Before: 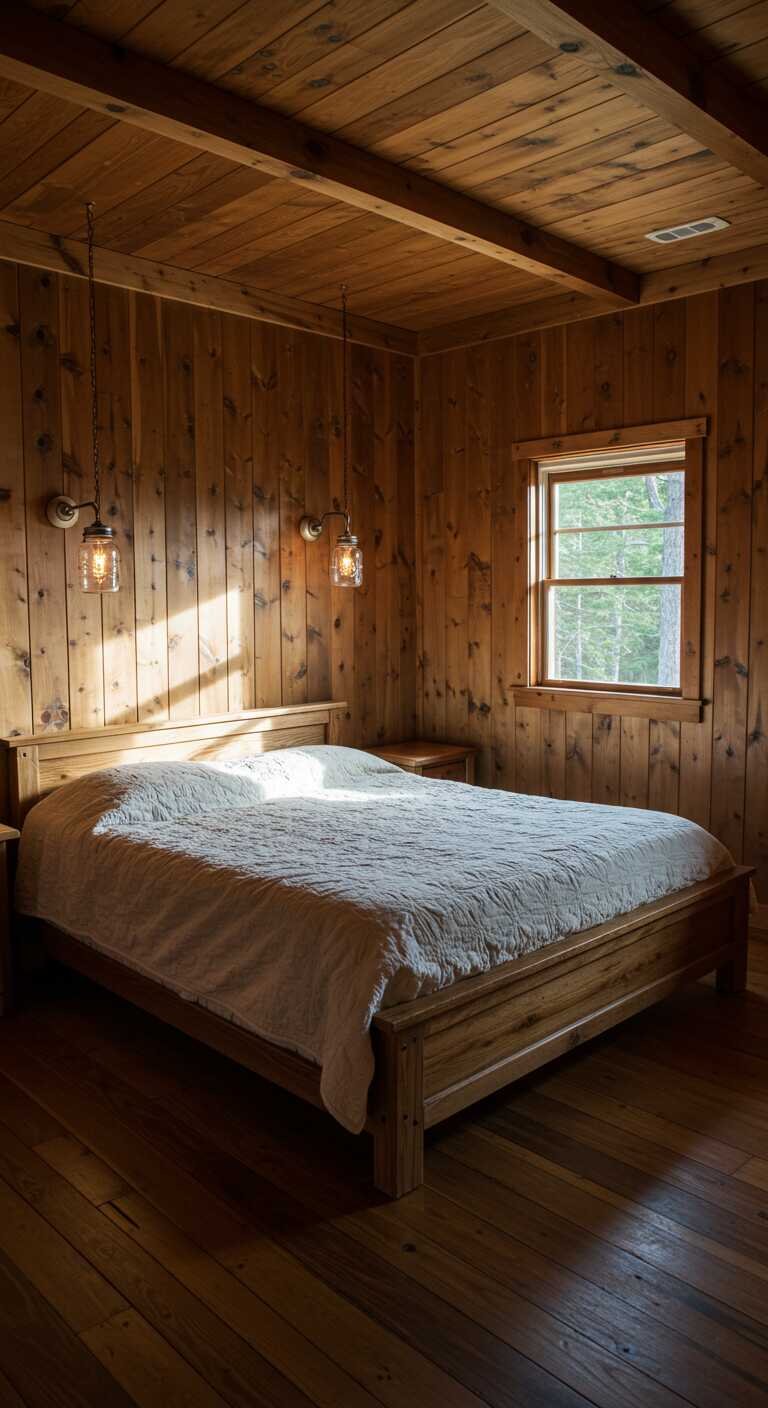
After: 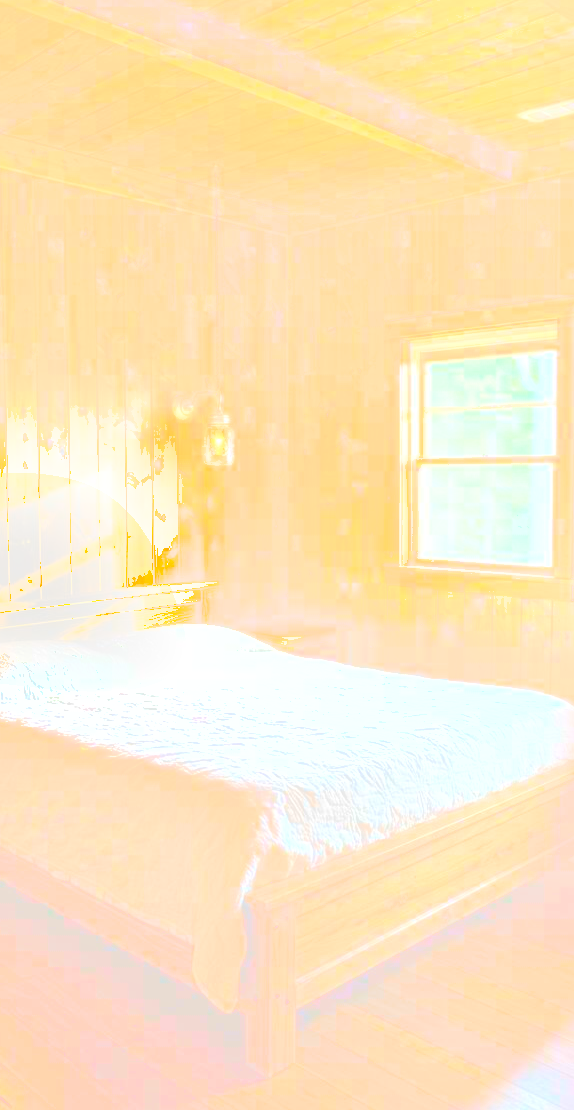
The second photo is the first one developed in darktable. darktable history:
shadows and highlights: shadows 20.91, highlights -82.73, soften with gaussian
exposure: black level correction 0, exposure 2.138 EV, compensate exposure bias true, compensate highlight preservation false
crop: left 16.768%, top 8.653%, right 8.362%, bottom 12.485%
bloom: size 85%, threshold 5%, strength 85%
